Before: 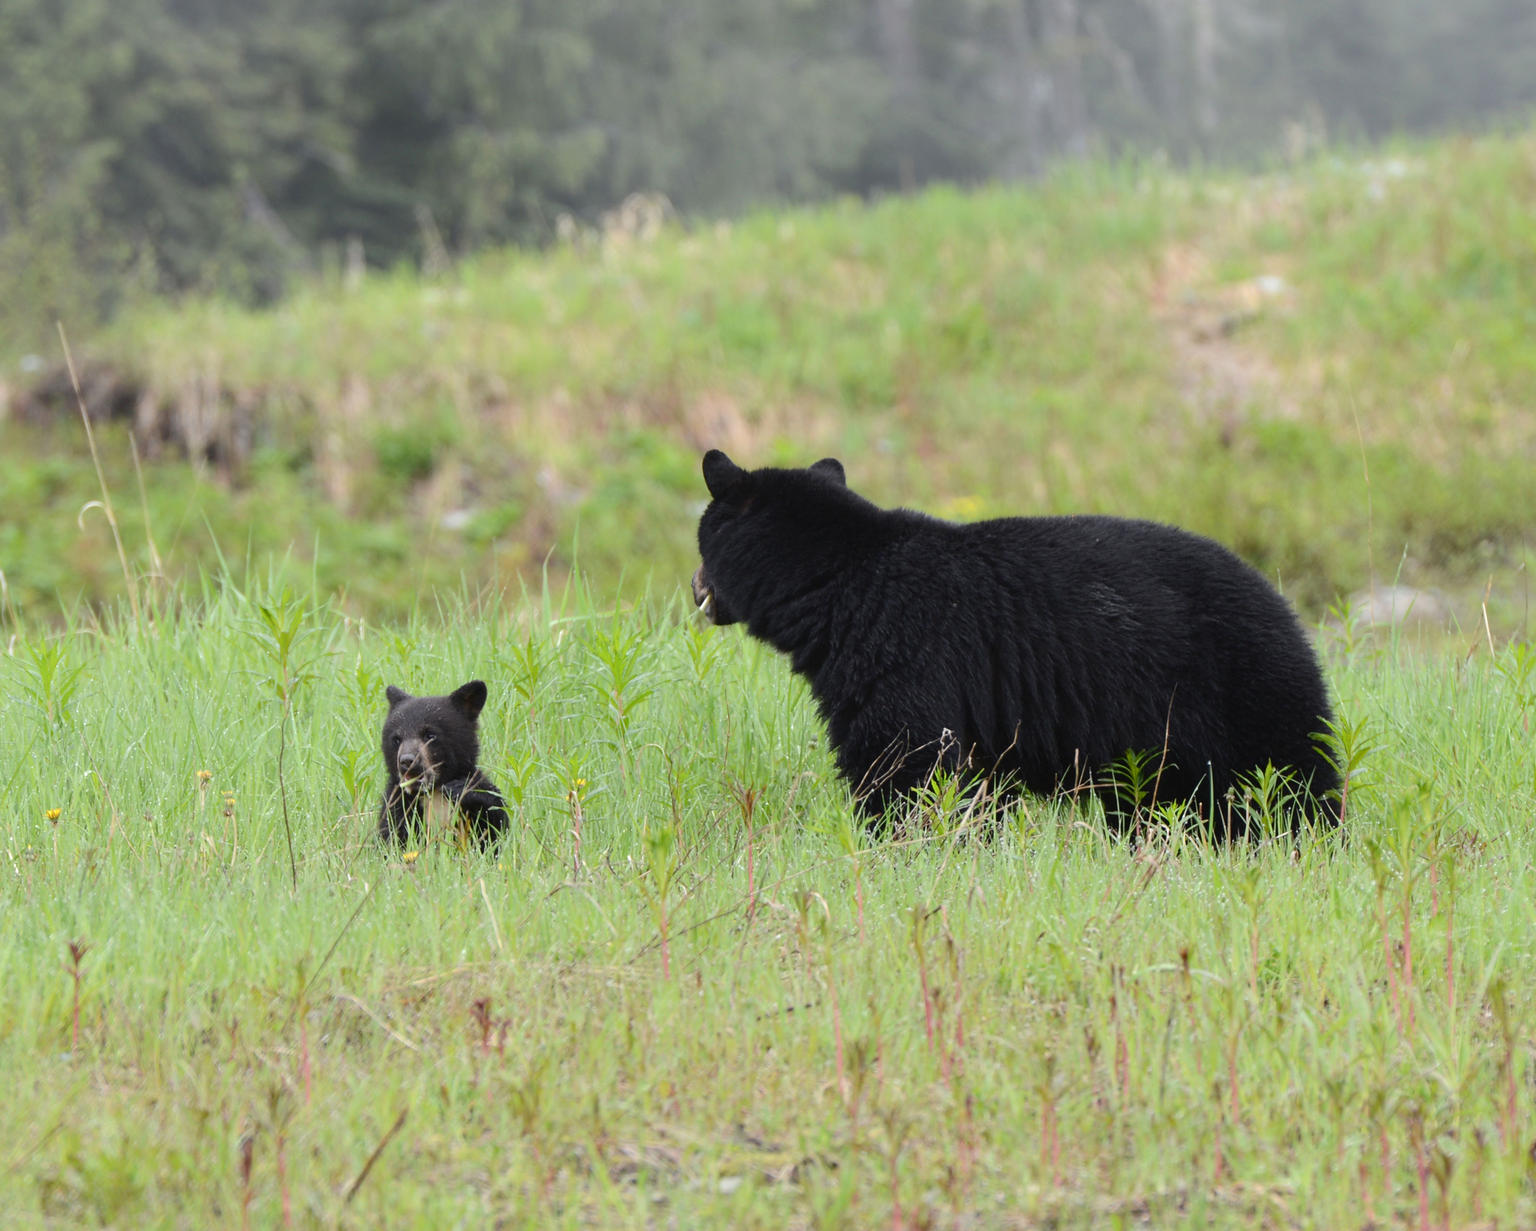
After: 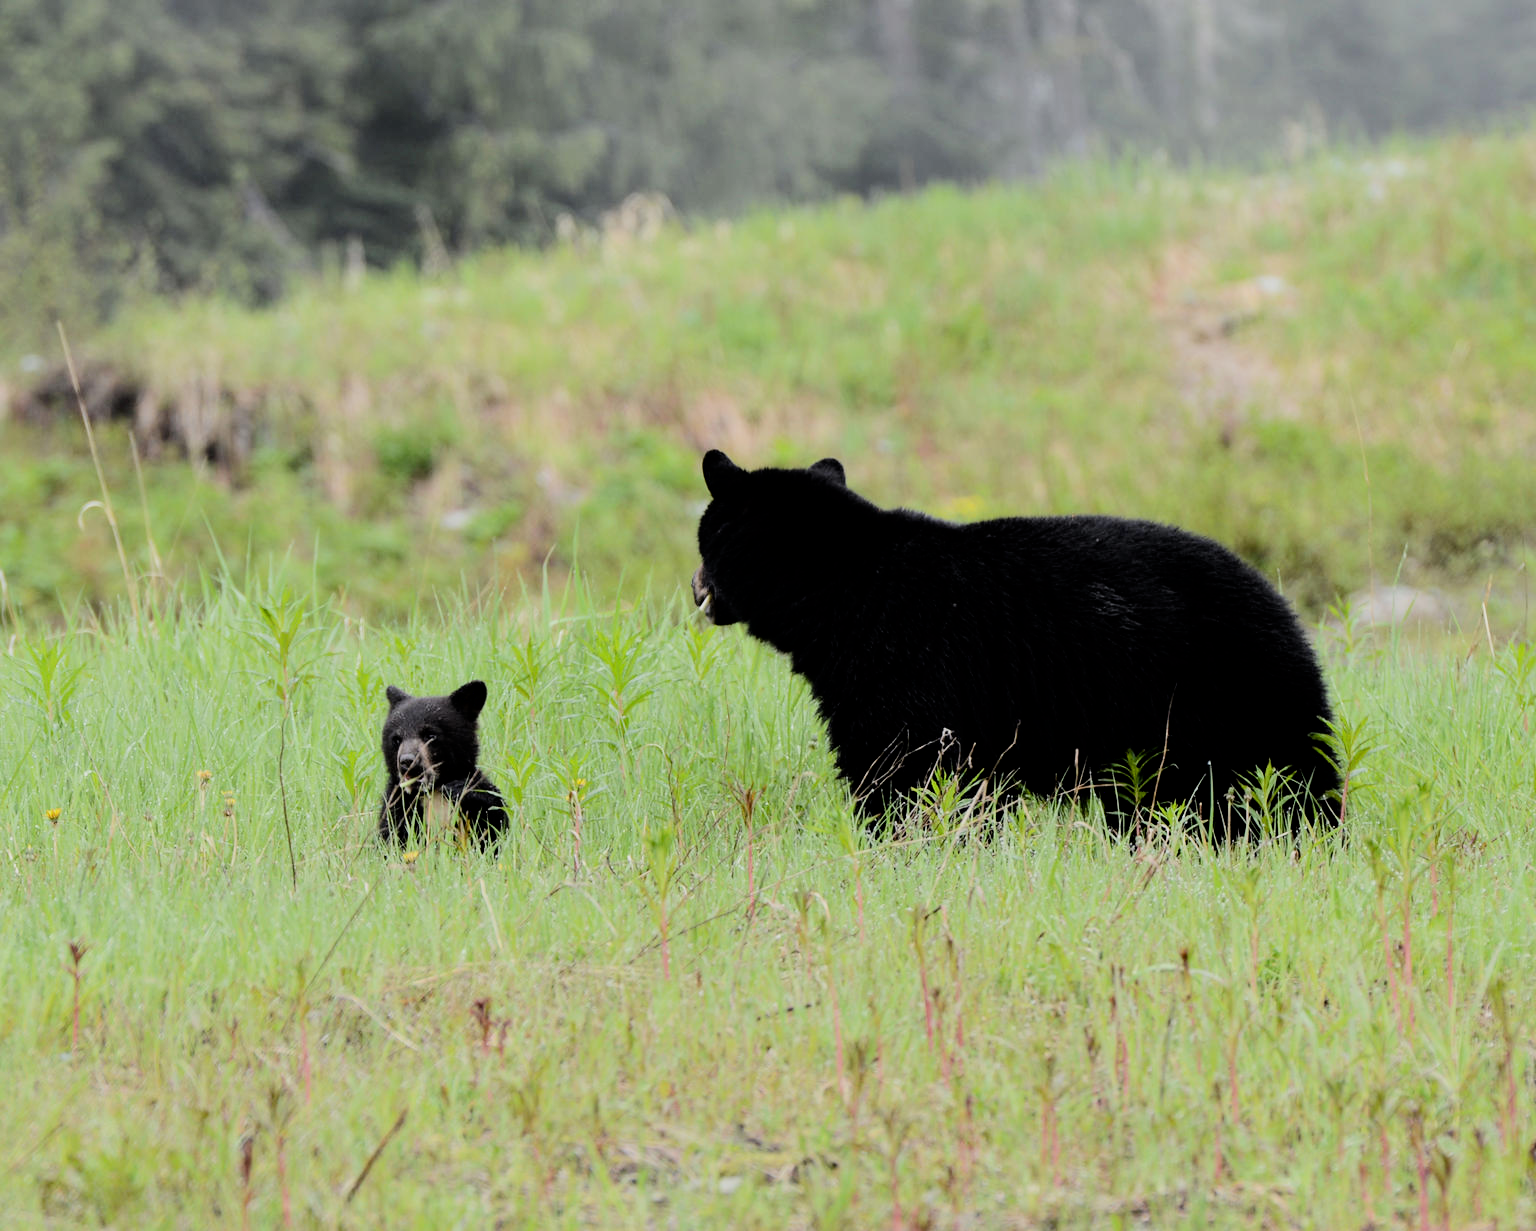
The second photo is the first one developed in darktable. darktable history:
exposure: black level correction 0.01, exposure 0.009 EV, compensate highlight preservation false
filmic rgb: black relative exposure -7.5 EV, white relative exposure 5 EV, threshold 3.02 EV, hardness 3.3, contrast 1.298, enable highlight reconstruction true
